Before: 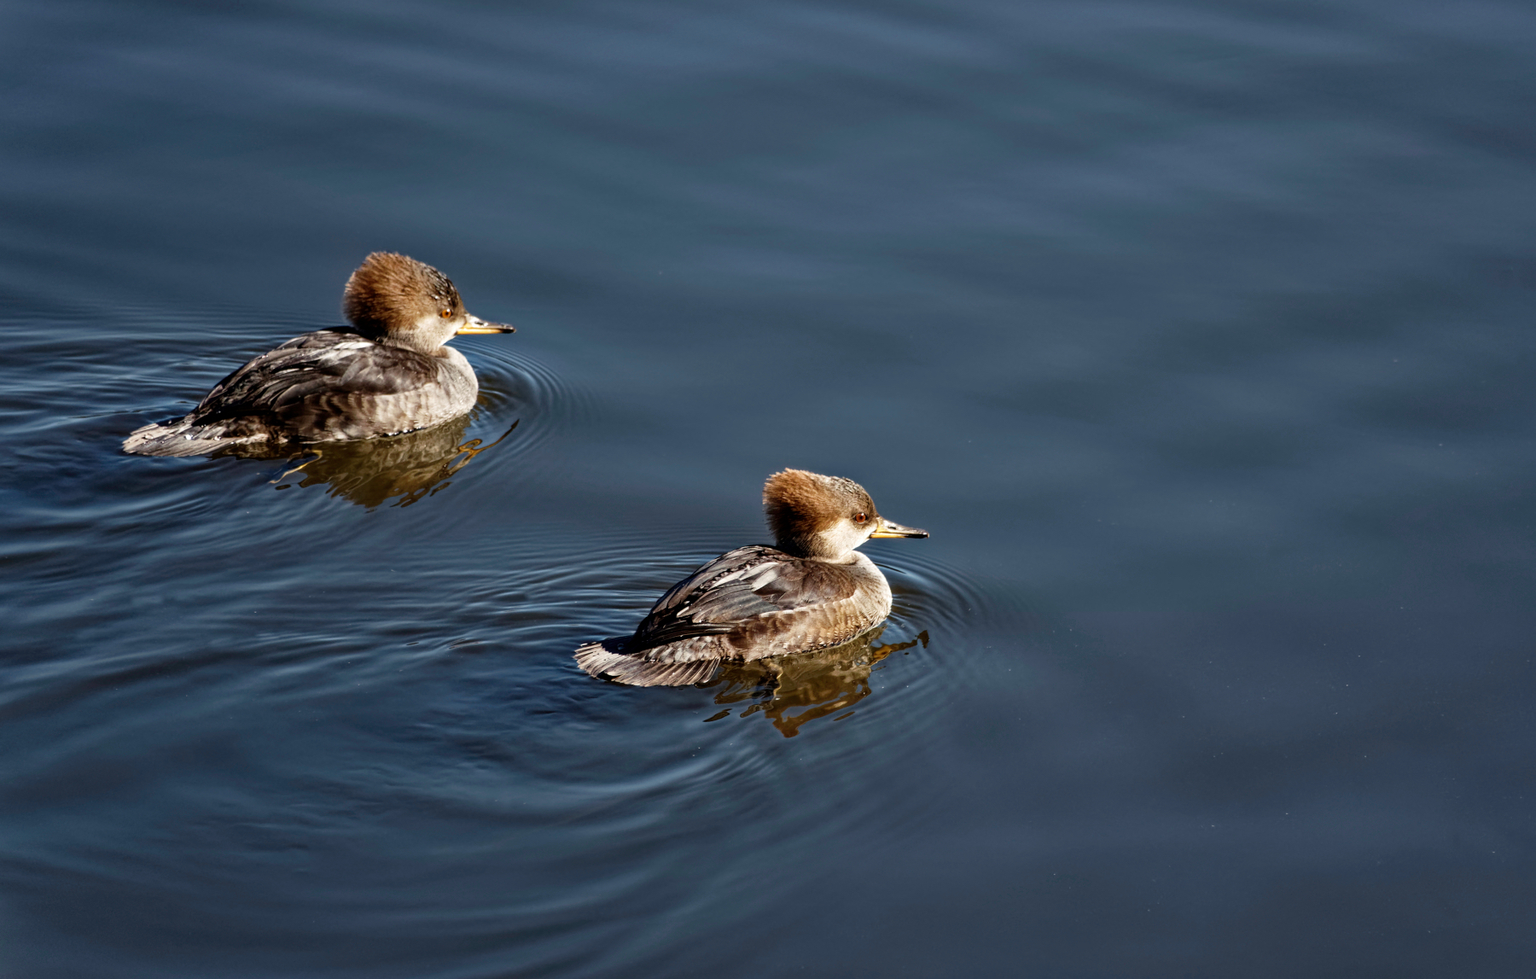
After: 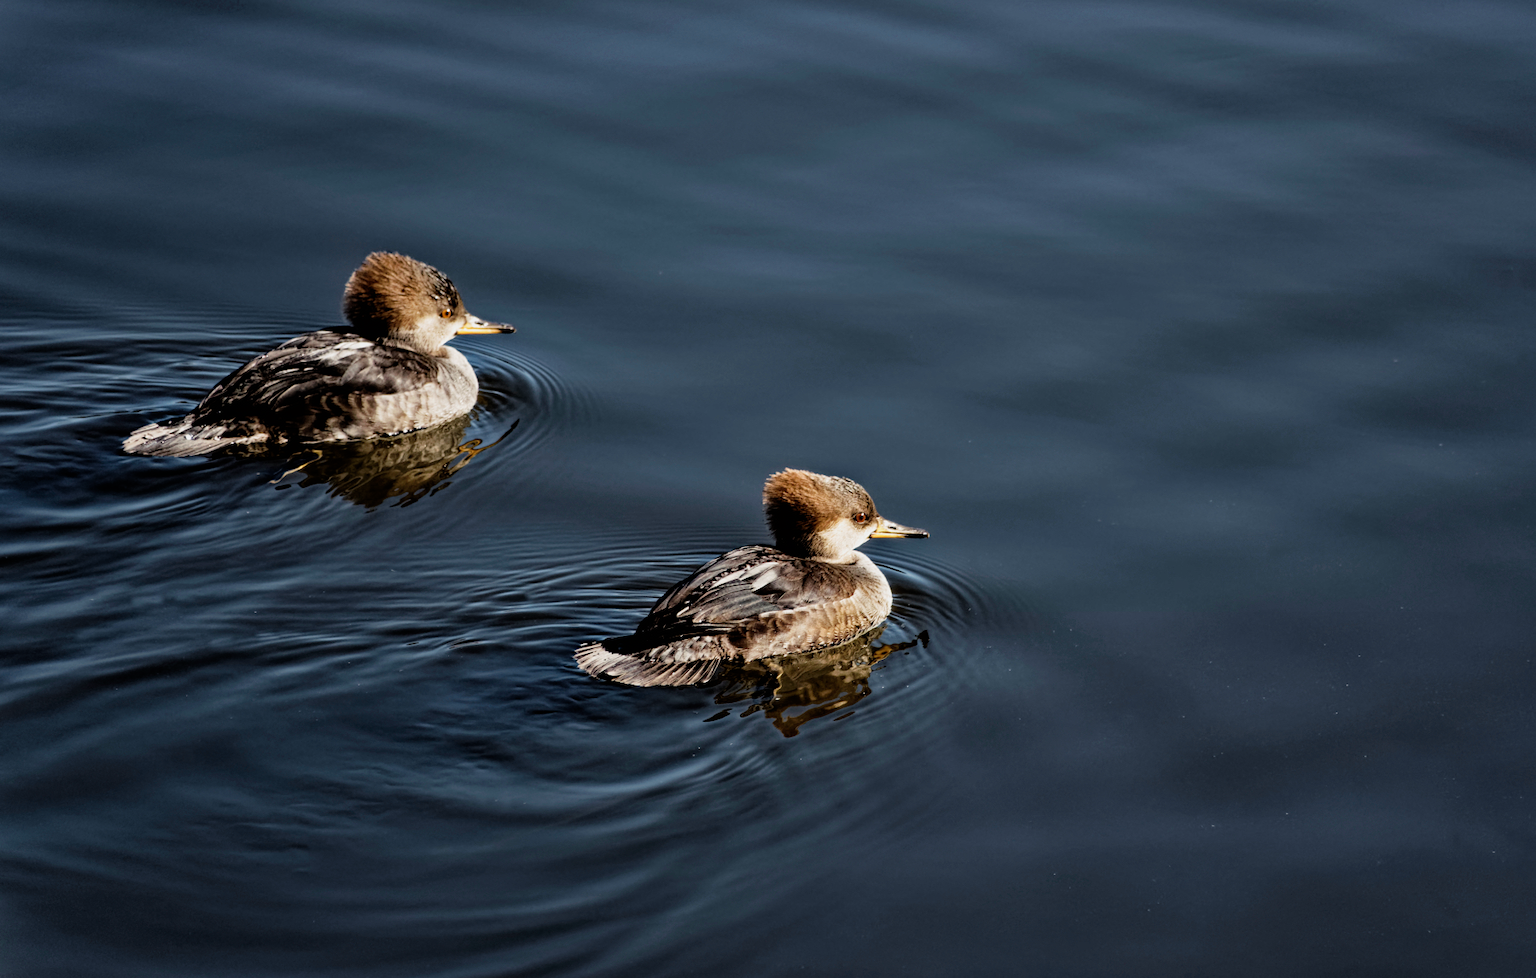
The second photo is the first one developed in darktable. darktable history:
filmic rgb: black relative exposure -5.08 EV, white relative exposure 3.21 EV, threshold 3.05 EV, hardness 3.46, contrast 1.197, highlights saturation mix -49.33%, enable highlight reconstruction true
